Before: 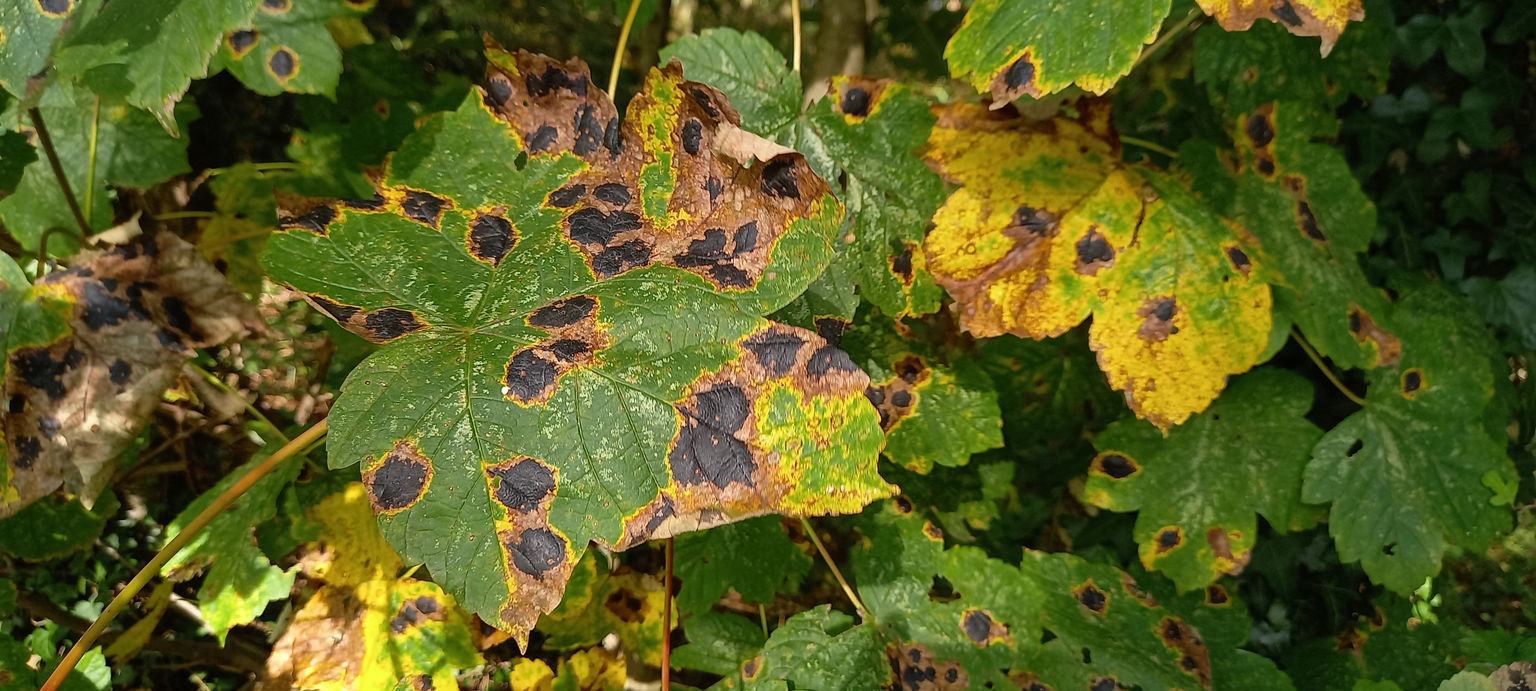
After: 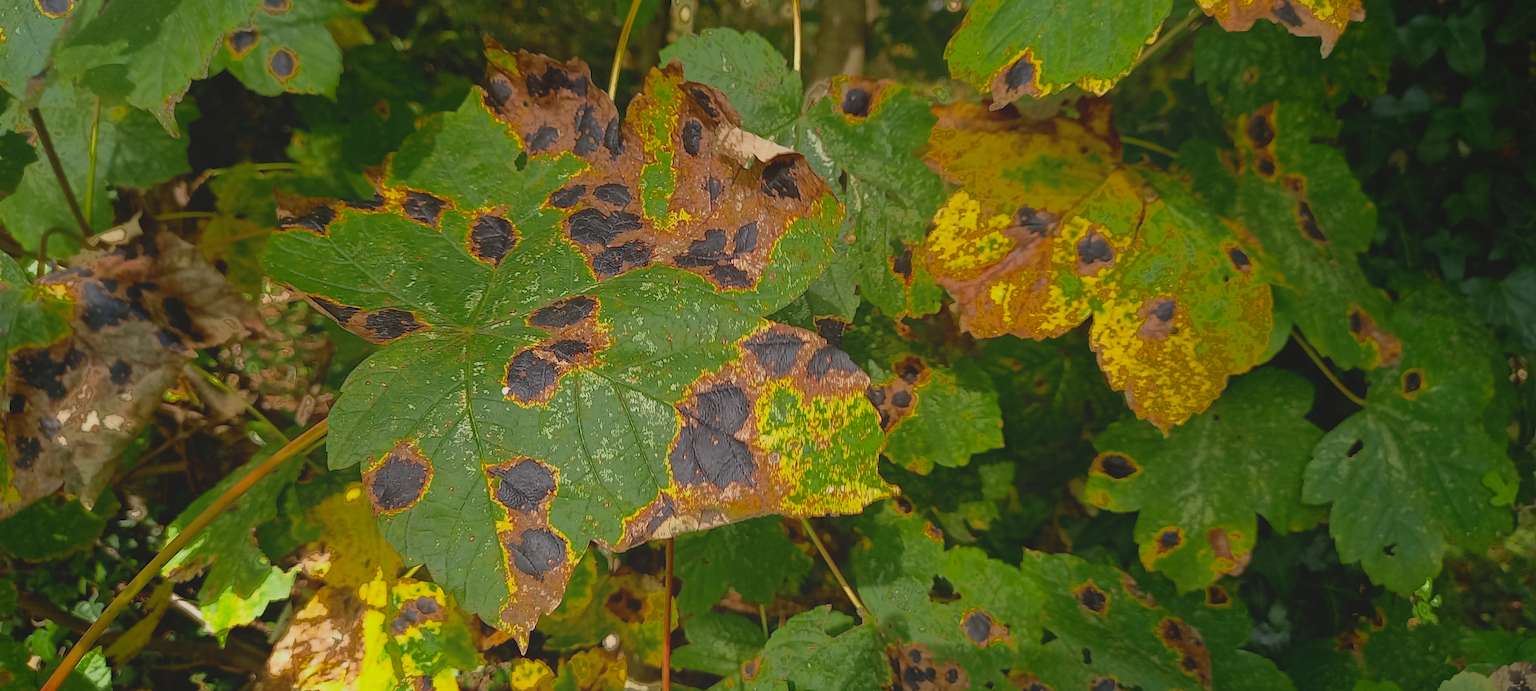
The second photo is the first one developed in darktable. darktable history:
local contrast: detail 70%
fill light: exposure -0.73 EV, center 0.69, width 2.2
